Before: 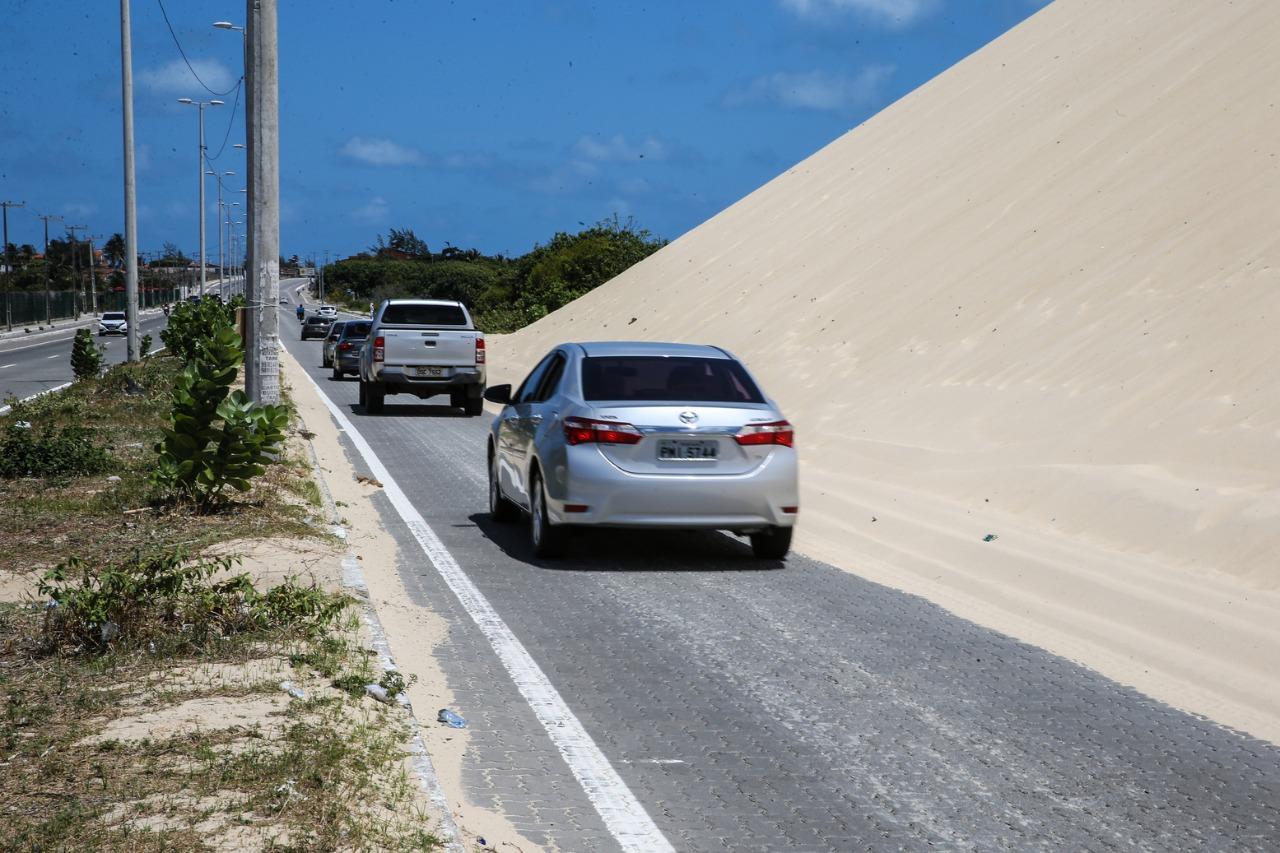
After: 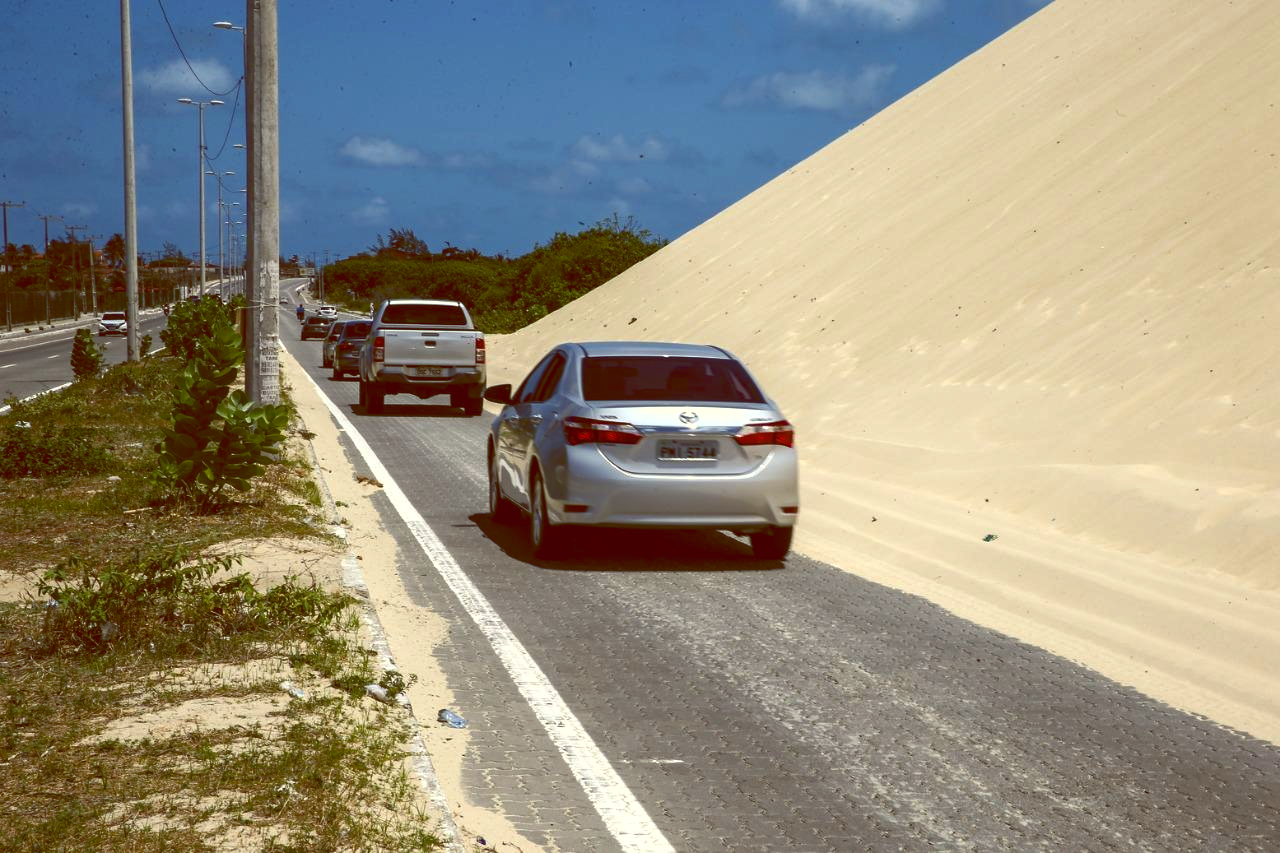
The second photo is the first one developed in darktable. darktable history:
color balance: lift [1.001, 1.007, 1, 0.993], gamma [1.023, 1.026, 1.01, 0.974], gain [0.964, 1.059, 1.073, 0.927]
tone curve: curves: ch0 [(0, 0.081) (0.483, 0.453) (0.881, 0.992)]
color balance rgb: linear chroma grading › shadows -8%, linear chroma grading › global chroma 10%, perceptual saturation grading › global saturation 2%, perceptual saturation grading › highlights -2%, perceptual saturation grading › mid-tones 4%, perceptual saturation grading › shadows 8%, perceptual brilliance grading › global brilliance 2%, perceptual brilliance grading › highlights -4%, global vibrance 16%, saturation formula JzAzBz (2021)
